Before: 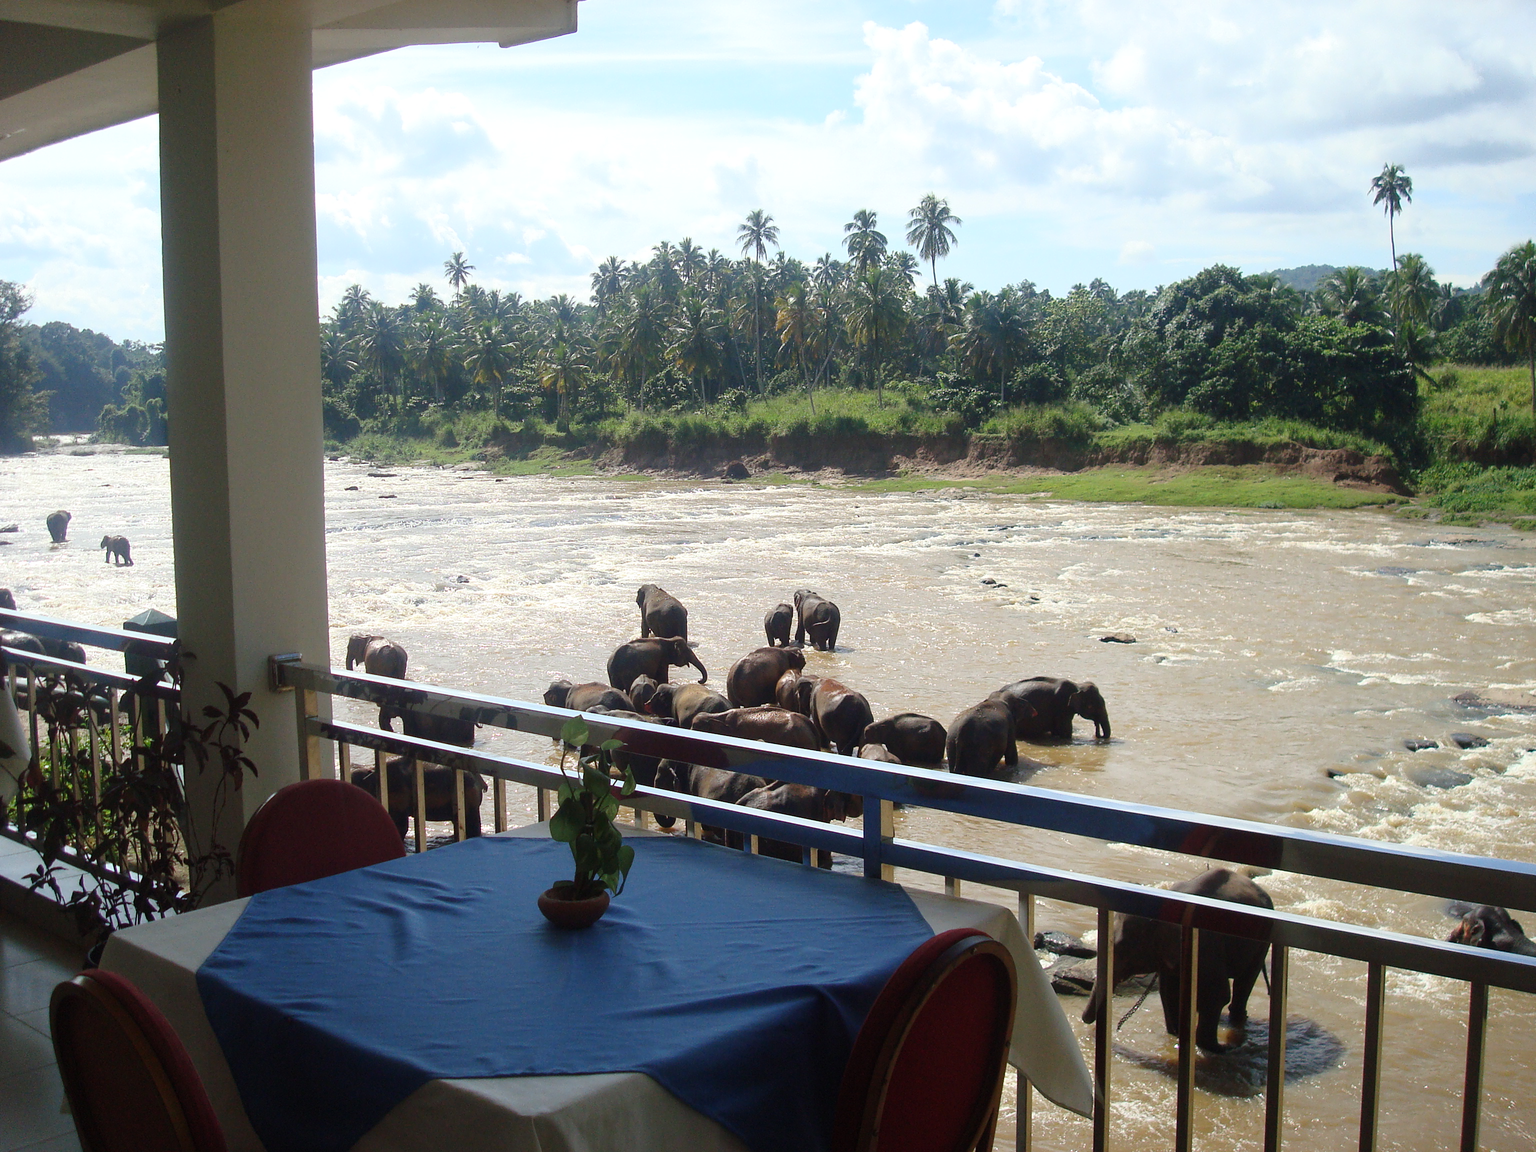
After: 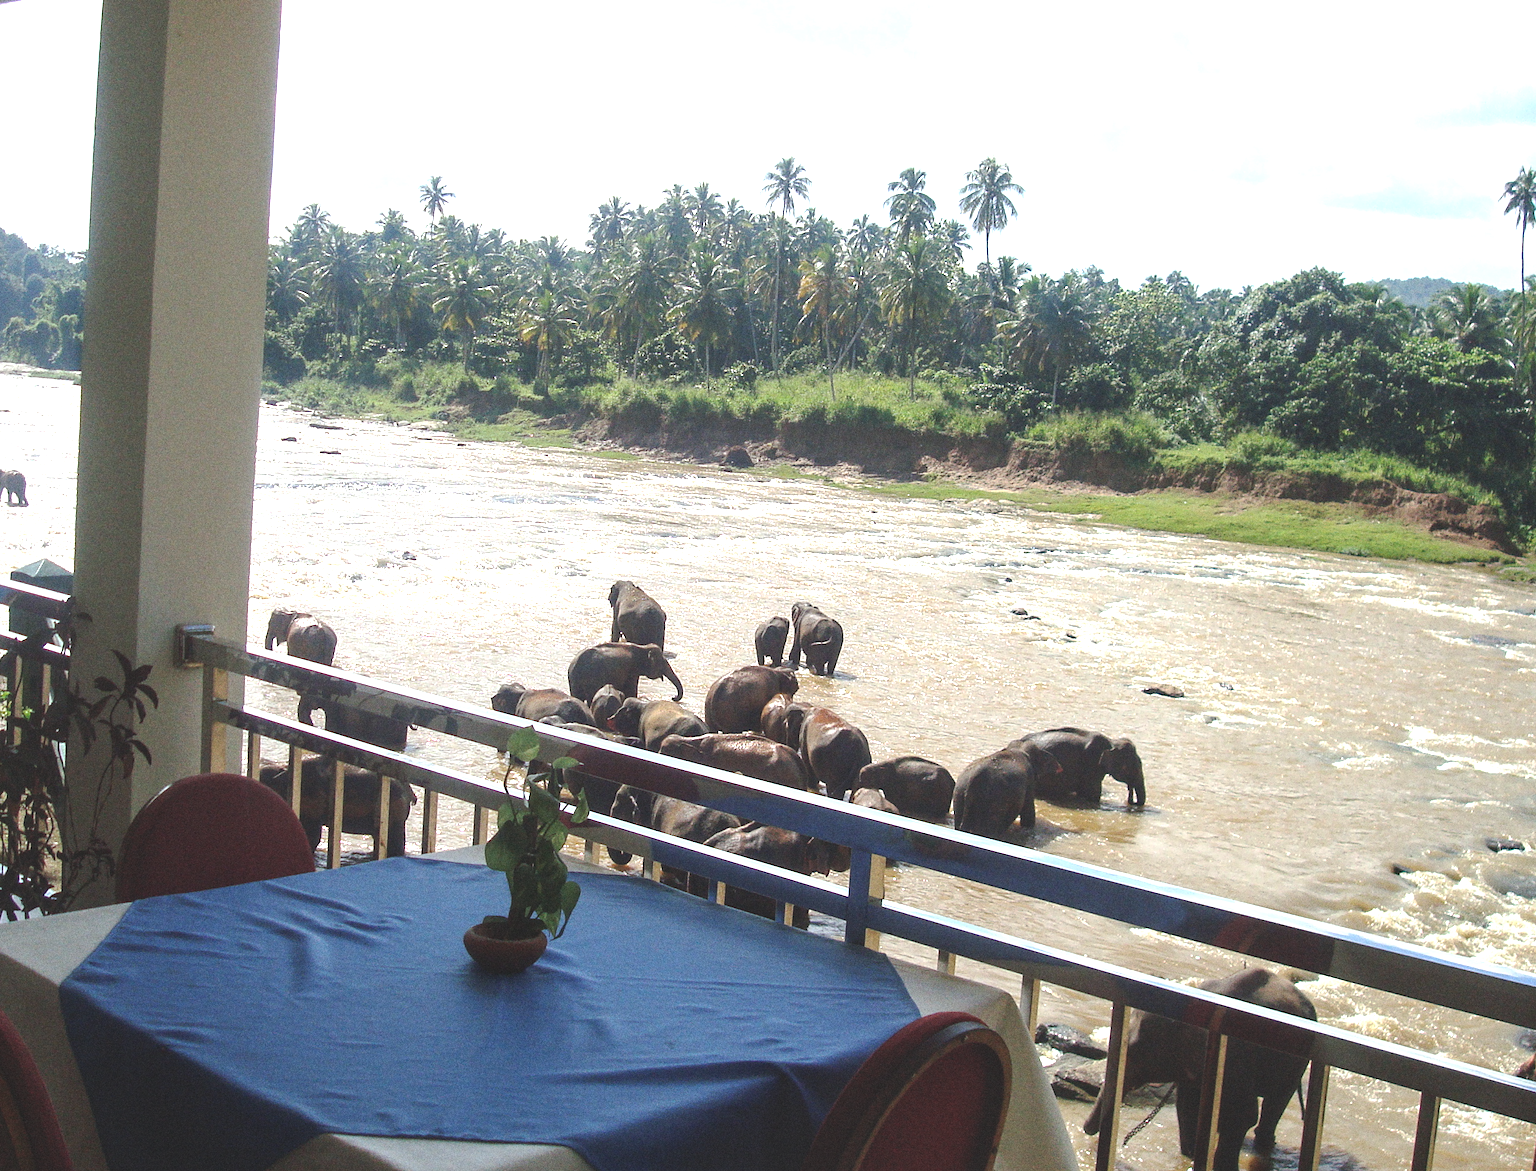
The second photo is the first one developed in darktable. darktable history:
tone curve: curves: ch0 [(0, 0) (0.003, 0.023) (0.011, 0.033) (0.025, 0.057) (0.044, 0.099) (0.069, 0.132) (0.1, 0.155) (0.136, 0.179) (0.177, 0.213) (0.224, 0.255) (0.277, 0.299) (0.335, 0.347) (0.399, 0.407) (0.468, 0.473) (0.543, 0.546) (0.623, 0.619) (0.709, 0.698) (0.801, 0.775) (0.898, 0.871) (1, 1)], preserve colors none
sharpen: radius 5.325, amount 0.312, threshold 26.433
crop and rotate: angle -3.27°, left 5.211%, top 5.211%, right 4.607%, bottom 4.607%
local contrast: on, module defaults
grain: coarseness 0.09 ISO, strength 40%
exposure: black level correction -0.005, exposure 0.622 EV, compensate highlight preservation false
rotate and perspective: rotation 1.72°, automatic cropping off
